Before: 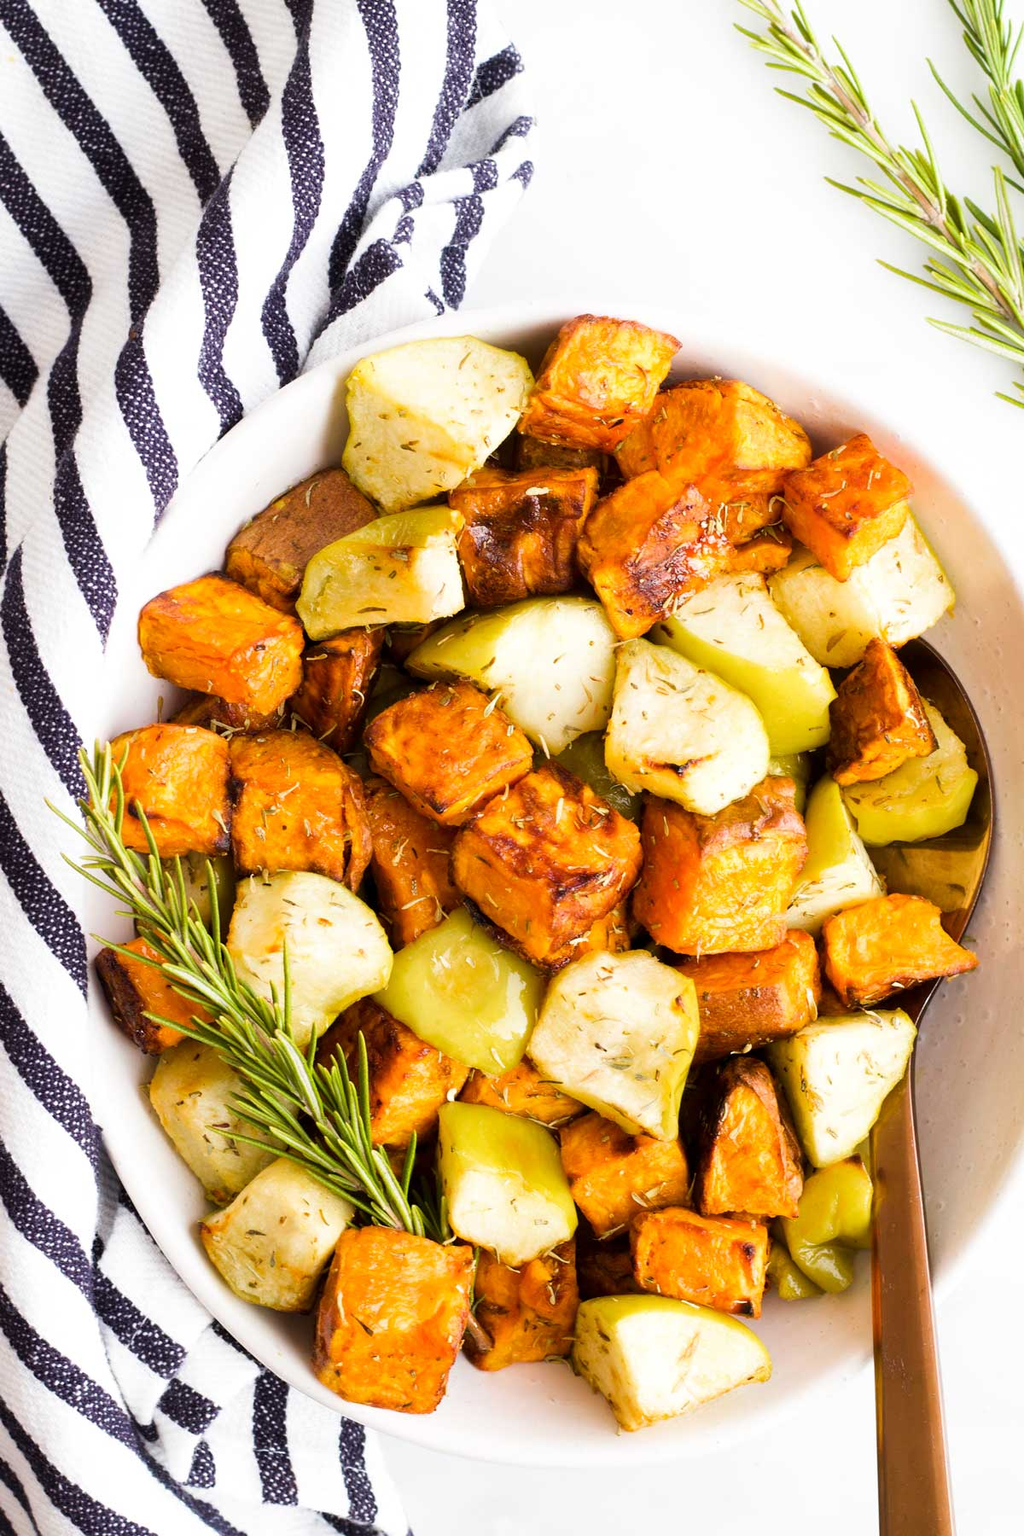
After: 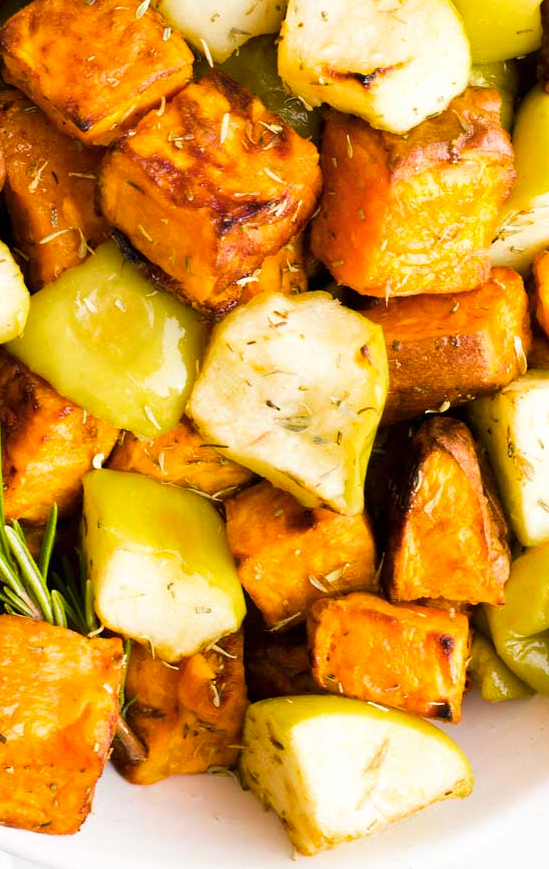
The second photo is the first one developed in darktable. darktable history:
color balance rgb: shadows lift › chroma 2.944%, shadows lift › hue 241.04°, linear chroma grading › global chroma 6.555%, perceptual saturation grading › global saturation 0.527%
crop: left 35.974%, top 45.694%, right 18.225%, bottom 6%
